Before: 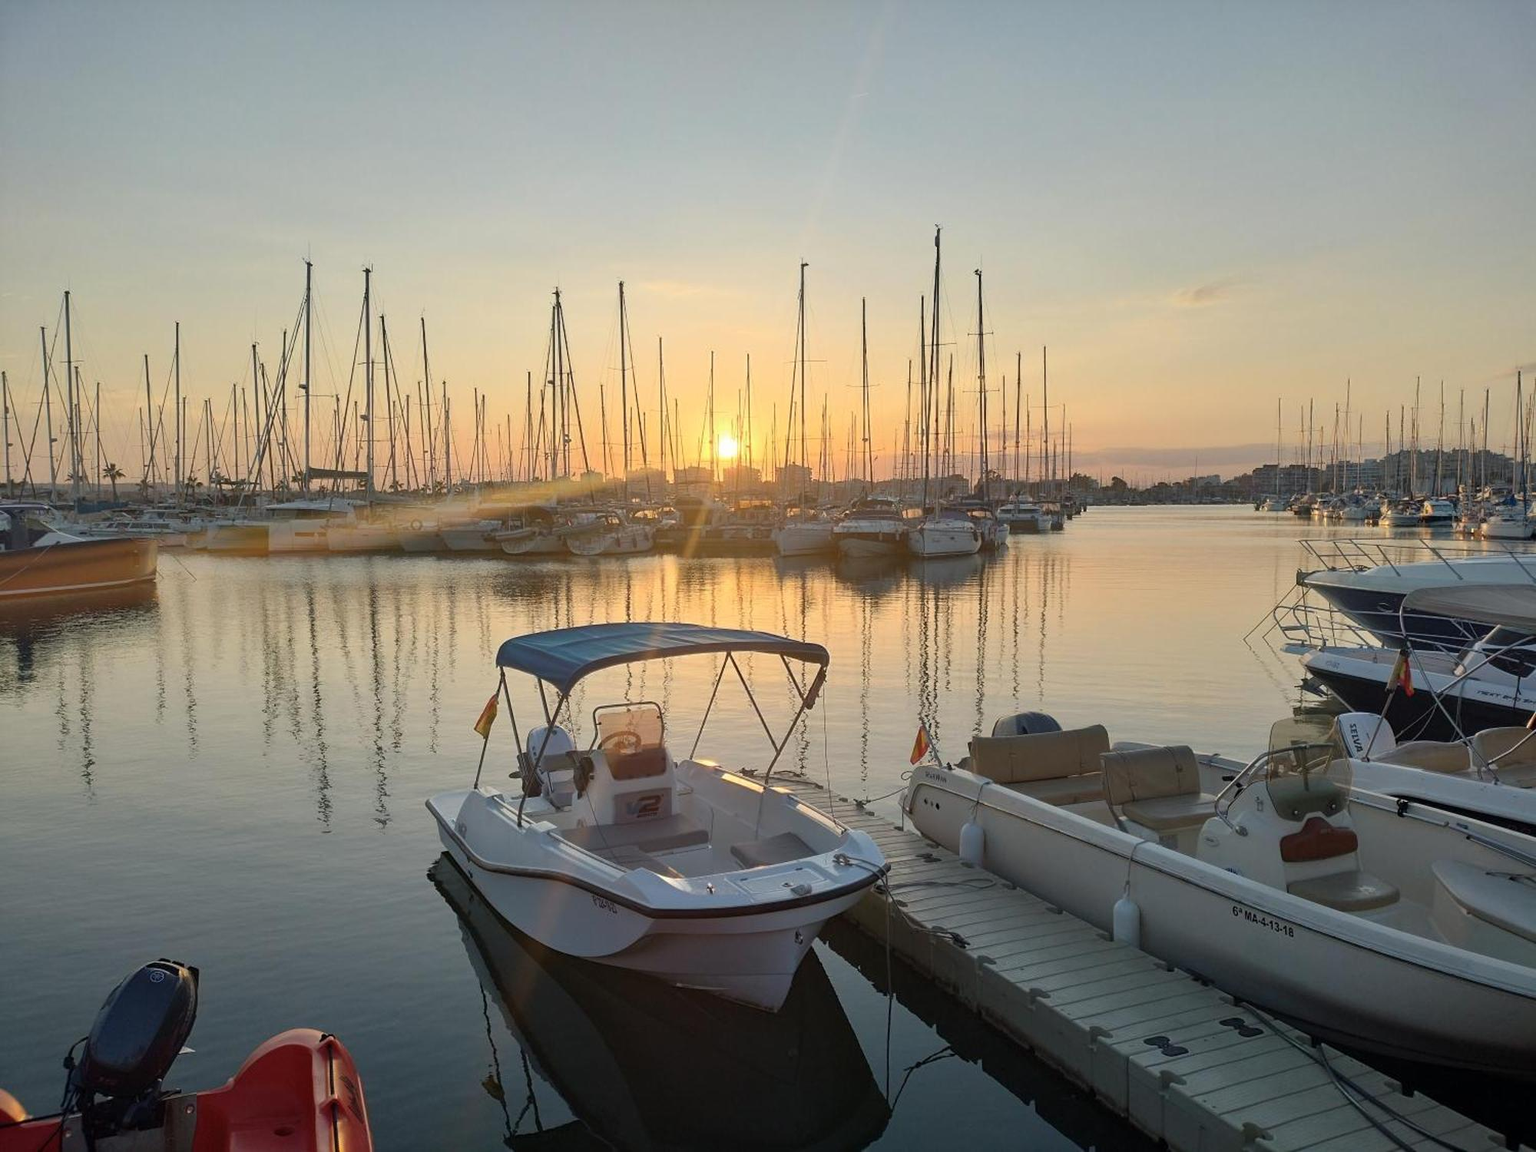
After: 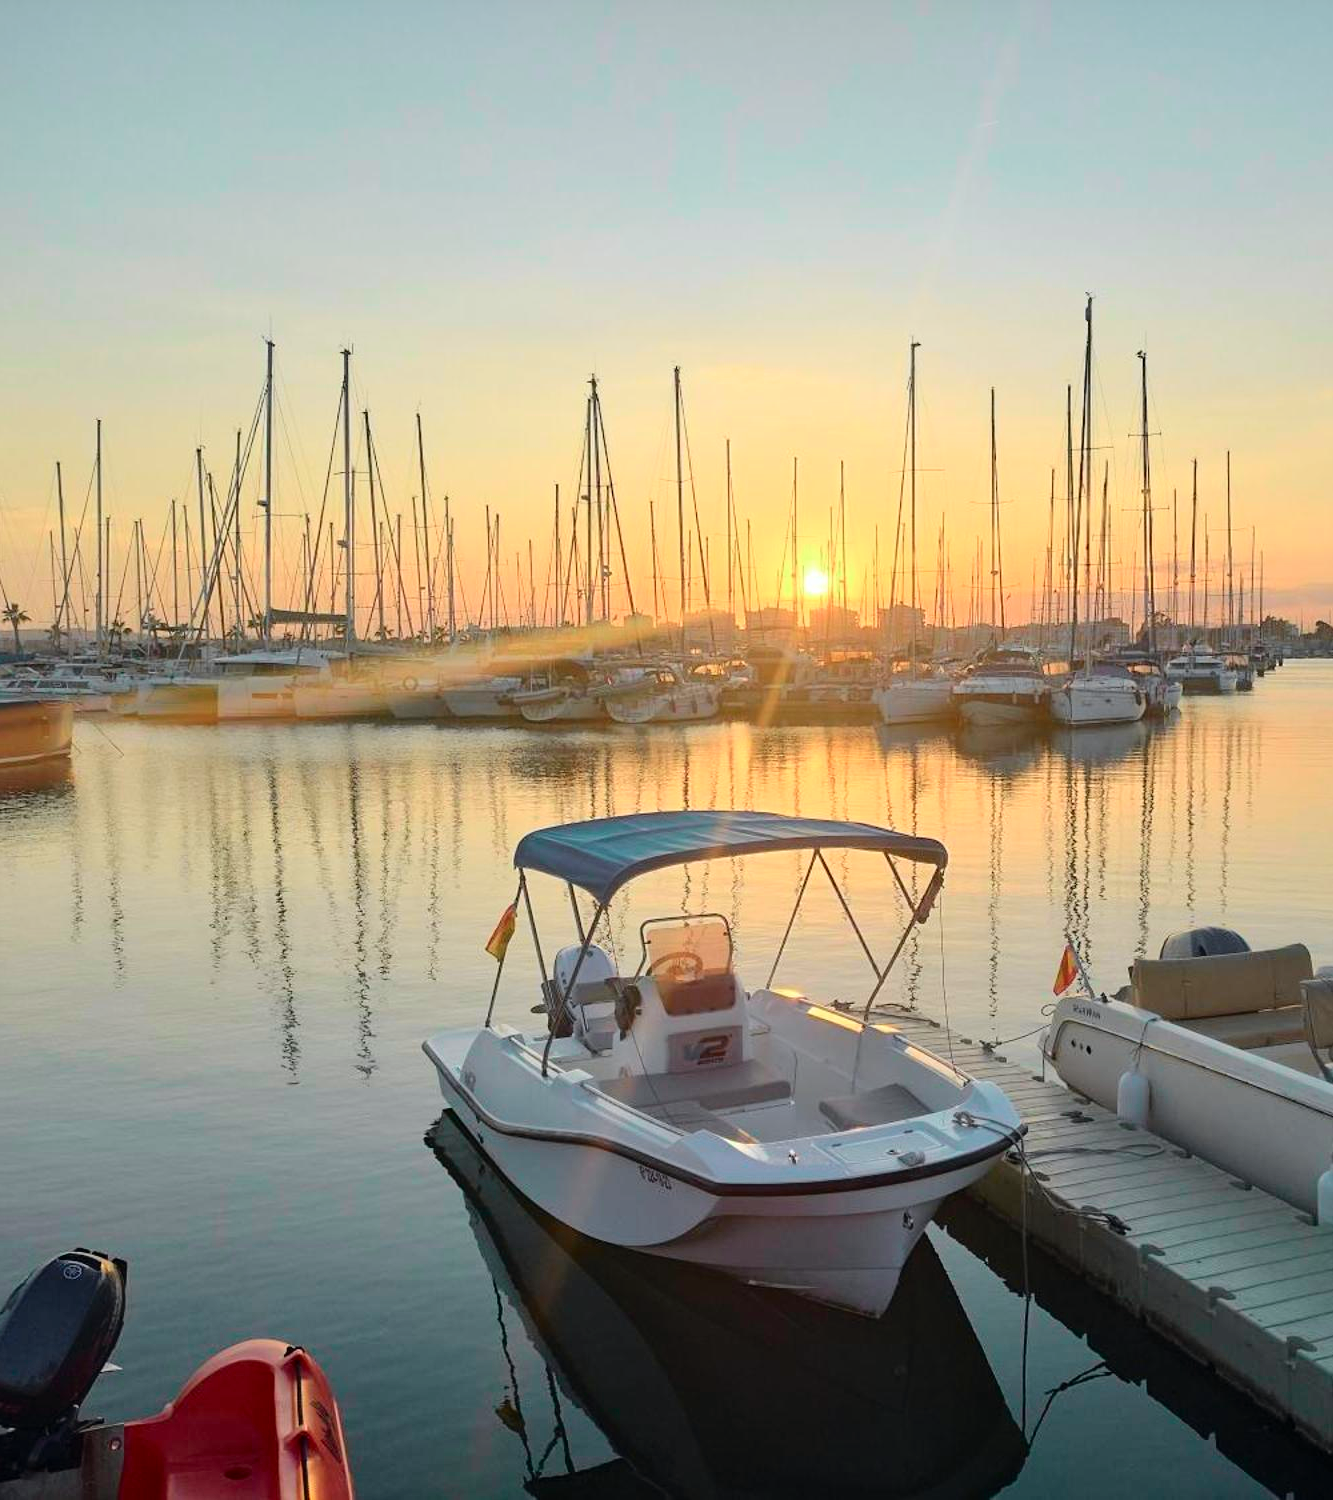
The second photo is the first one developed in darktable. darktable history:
tone curve: curves: ch0 [(0, 0) (0.051, 0.047) (0.102, 0.099) (0.228, 0.275) (0.432, 0.535) (0.695, 0.778) (0.908, 0.946) (1, 1)]; ch1 [(0, 0) (0.339, 0.298) (0.402, 0.363) (0.453, 0.413) (0.485, 0.469) (0.494, 0.493) (0.504, 0.501) (0.525, 0.534) (0.563, 0.595) (0.597, 0.638) (1, 1)]; ch2 [(0, 0) (0.48, 0.48) (0.504, 0.5) (0.539, 0.554) (0.59, 0.63) (0.642, 0.684) (0.824, 0.815) (1, 1)], color space Lab, independent channels, preserve colors none
crop and rotate: left 6.617%, right 26.717%
